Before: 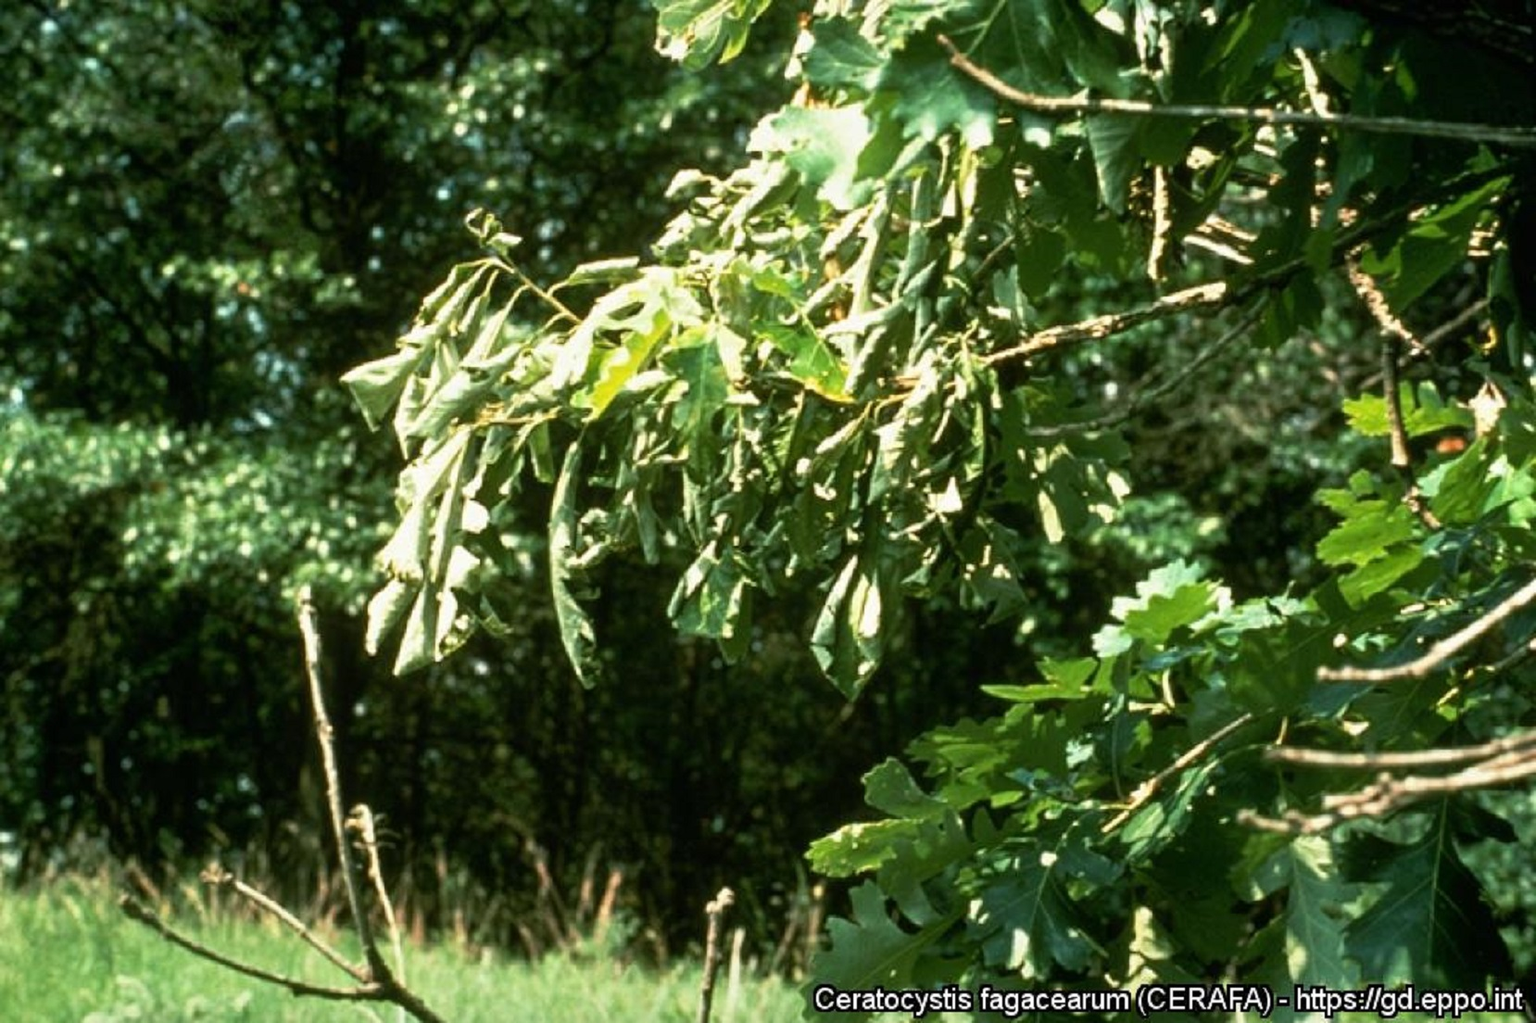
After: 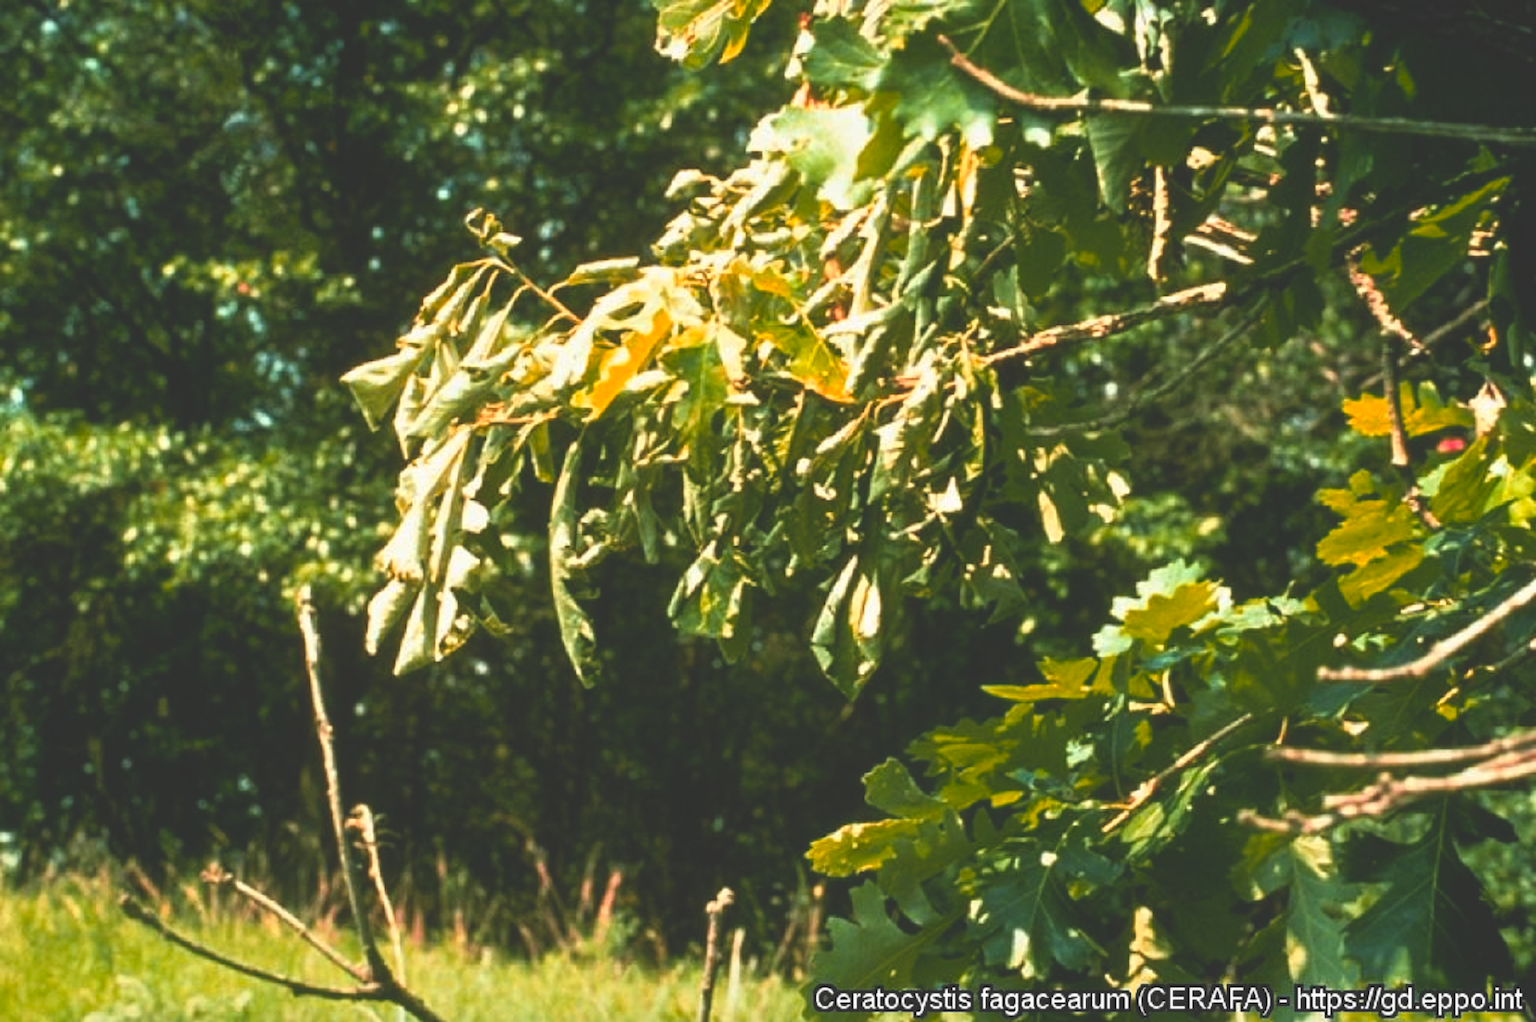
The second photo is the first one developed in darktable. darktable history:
color zones: curves: ch1 [(0.24, 0.634) (0.75, 0.5)]; ch2 [(0.253, 0.437) (0.745, 0.491)], mix 102.12%
exposure: black level correction -0.03, compensate highlight preservation false
